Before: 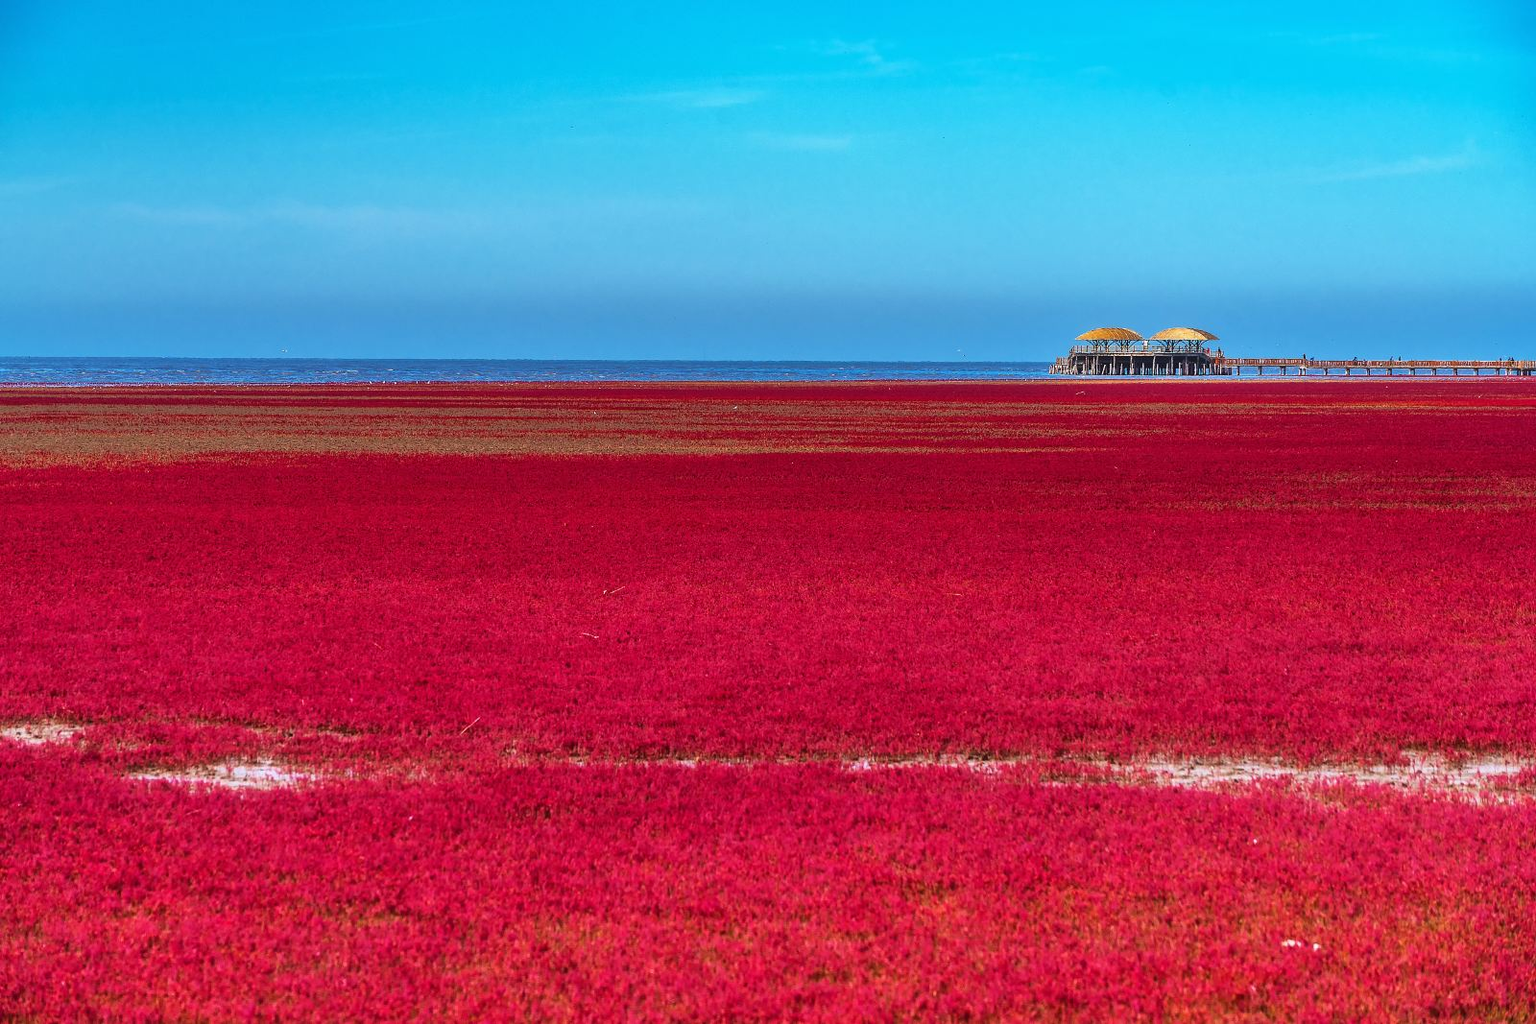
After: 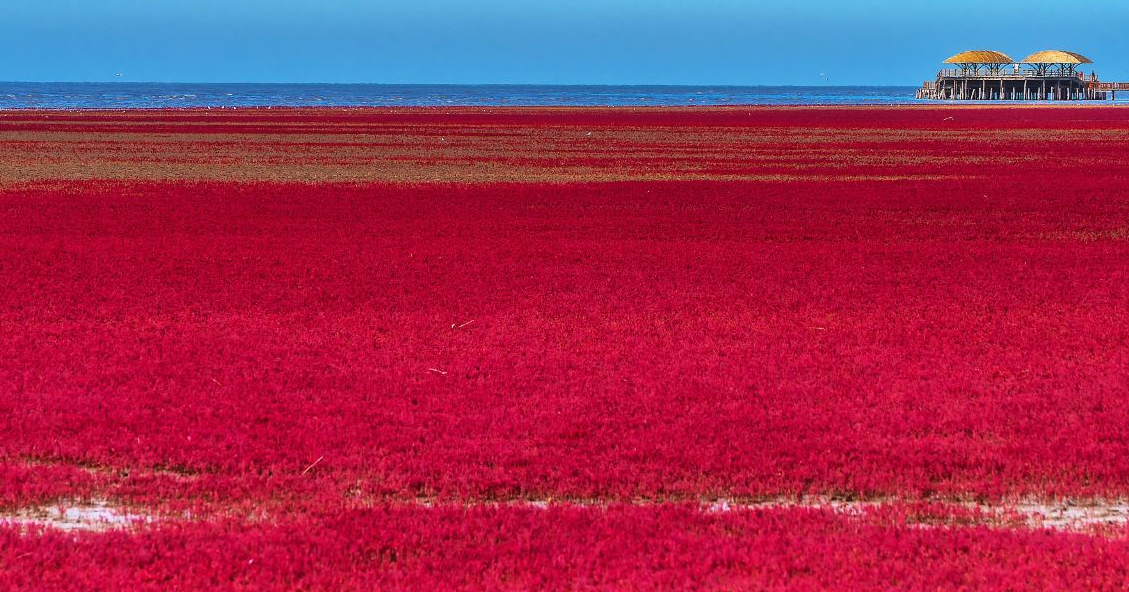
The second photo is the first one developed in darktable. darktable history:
crop: left 11.117%, top 27.339%, right 18.304%, bottom 17.118%
